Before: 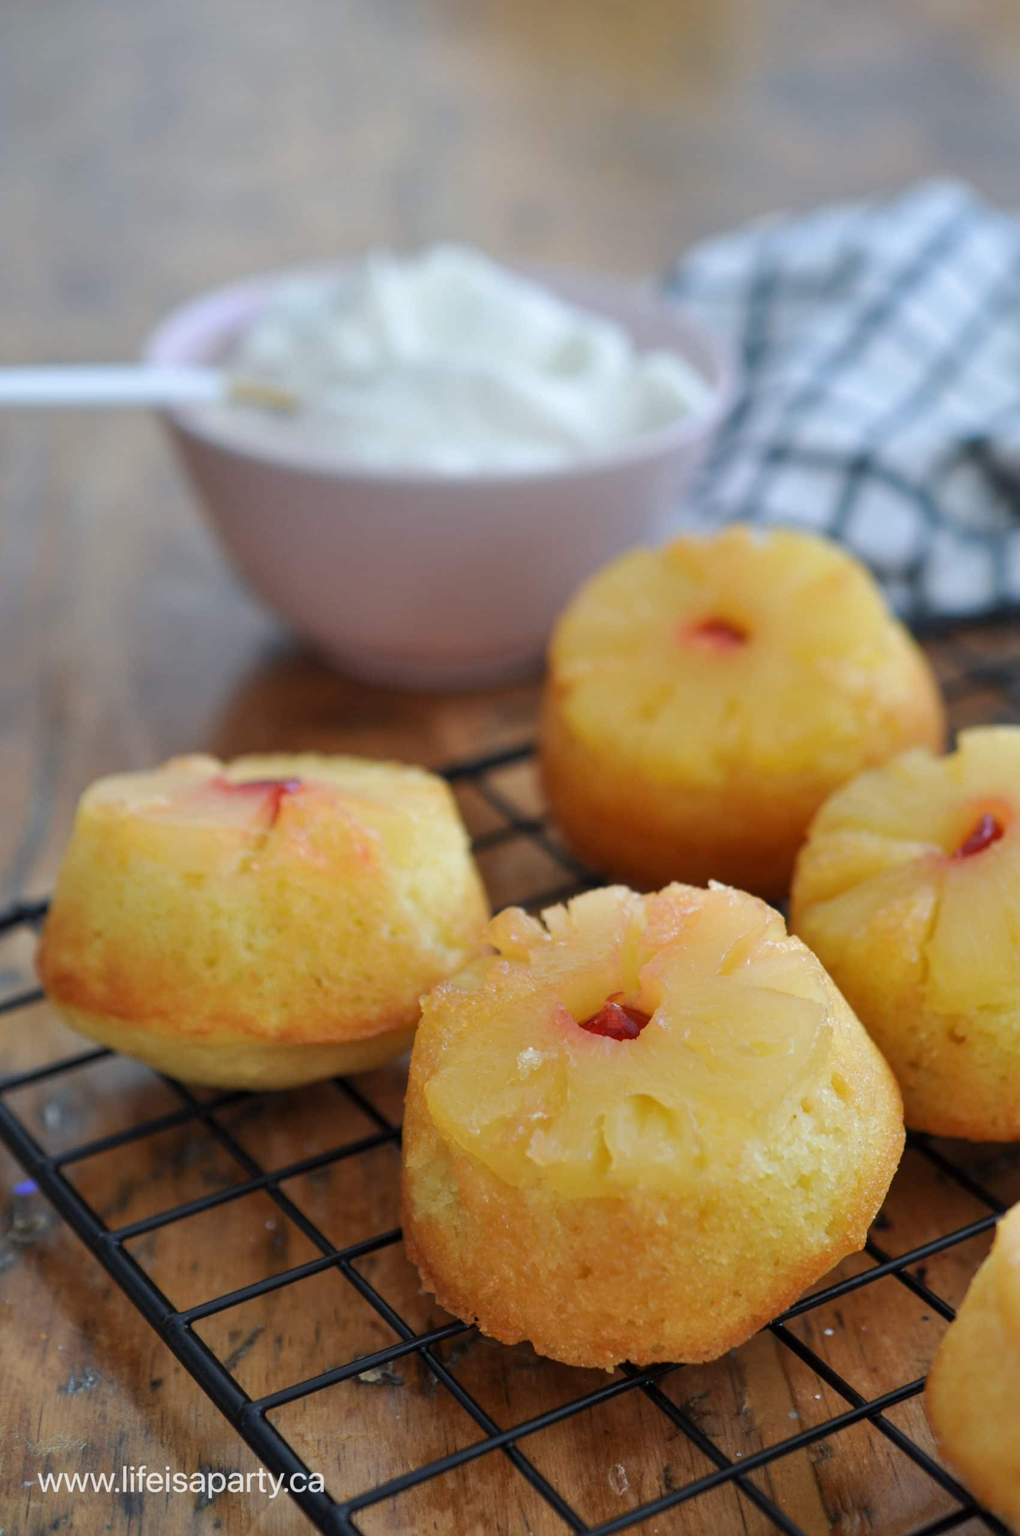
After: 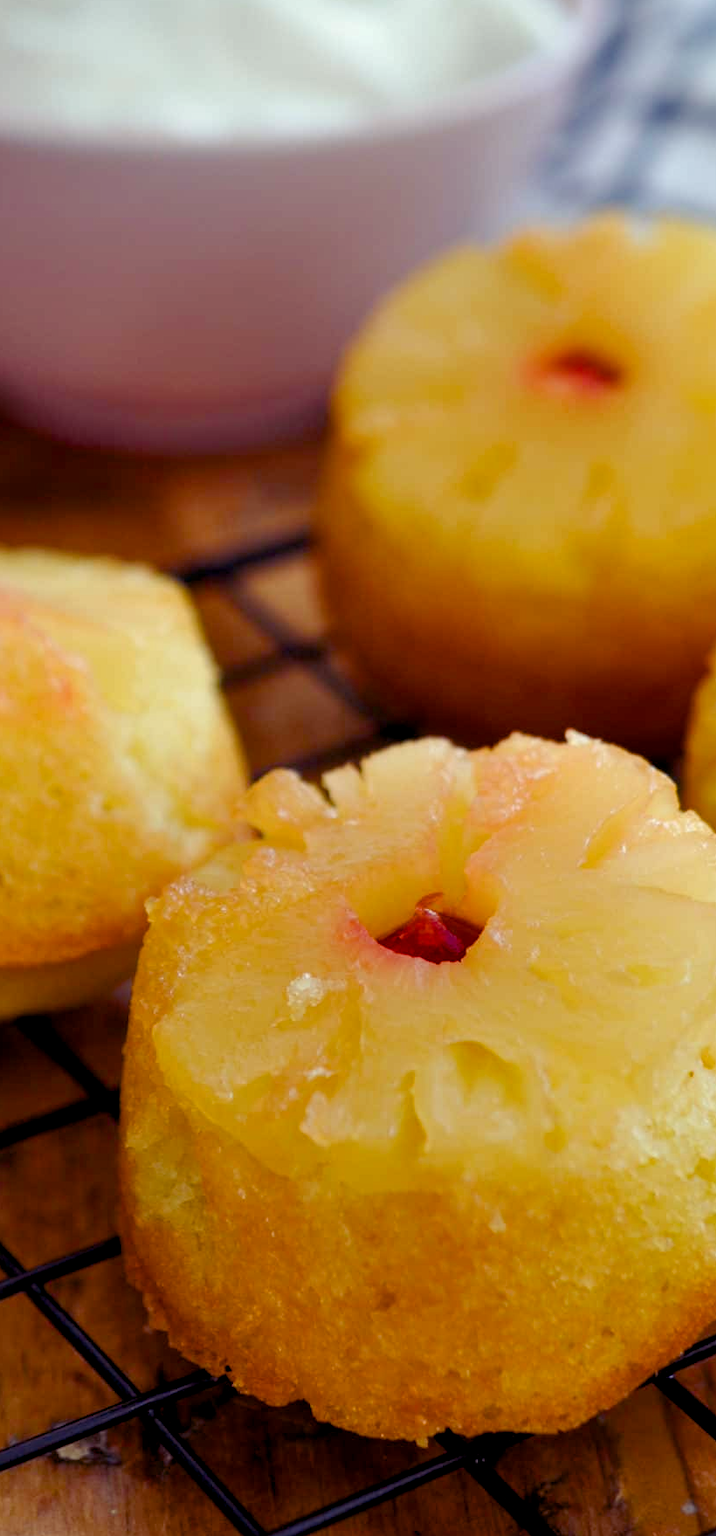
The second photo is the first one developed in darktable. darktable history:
color balance rgb: shadows lift › luminance -21.66%, shadows lift › chroma 8.98%, shadows lift › hue 283.37°, power › chroma 1.05%, power › hue 25.59°, highlights gain › luminance 6.08%, highlights gain › chroma 2.55%, highlights gain › hue 90°, global offset › luminance -0.87%, perceptual saturation grading › global saturation 25%, perceptual saturation grading › highlights -28.39%, perceptual saturation grading › shadows 33.98%
crop: left 31.379%, top 24.658%, right 20.326%, bottom 6.628%
